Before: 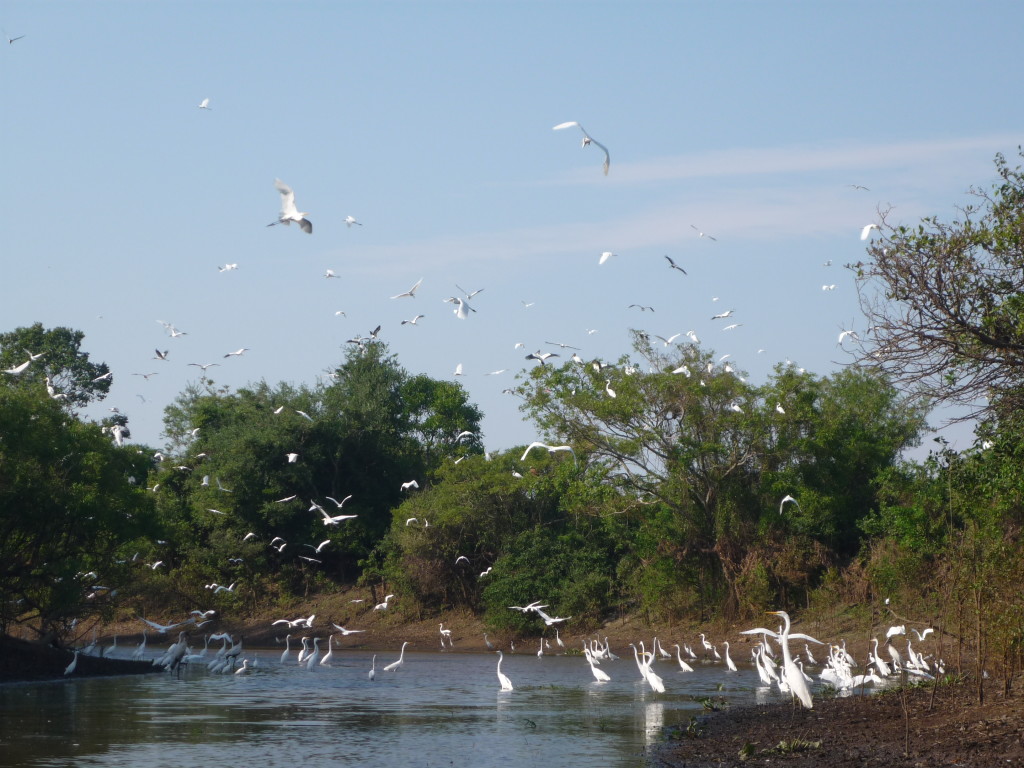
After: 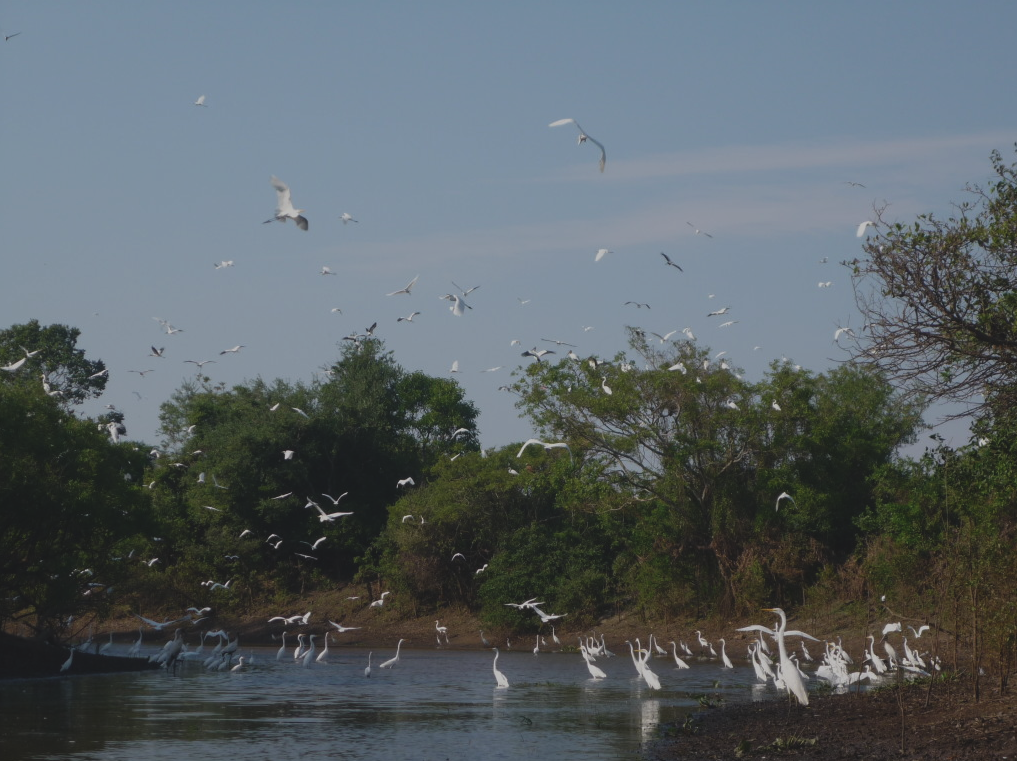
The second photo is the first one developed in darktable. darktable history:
crop: left 0.434%, top 0.485%, right 0.244%, bottom 0.386%
exposure: black level correction -0.016, exposure -1.018 EV, compensate highlight preservation false
